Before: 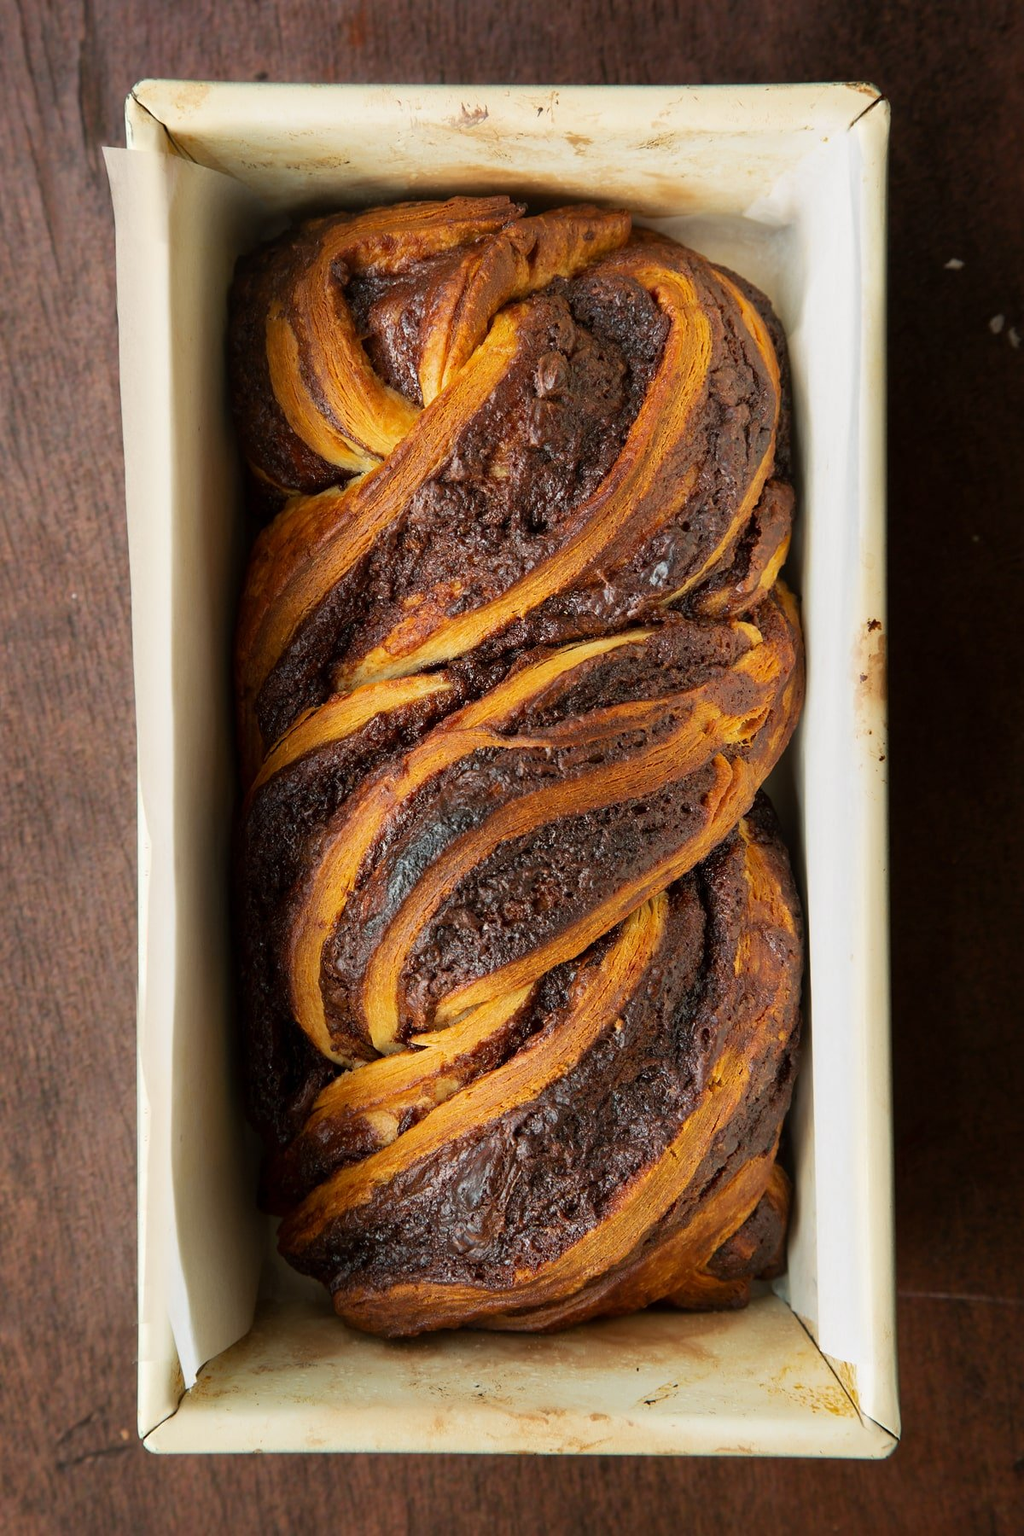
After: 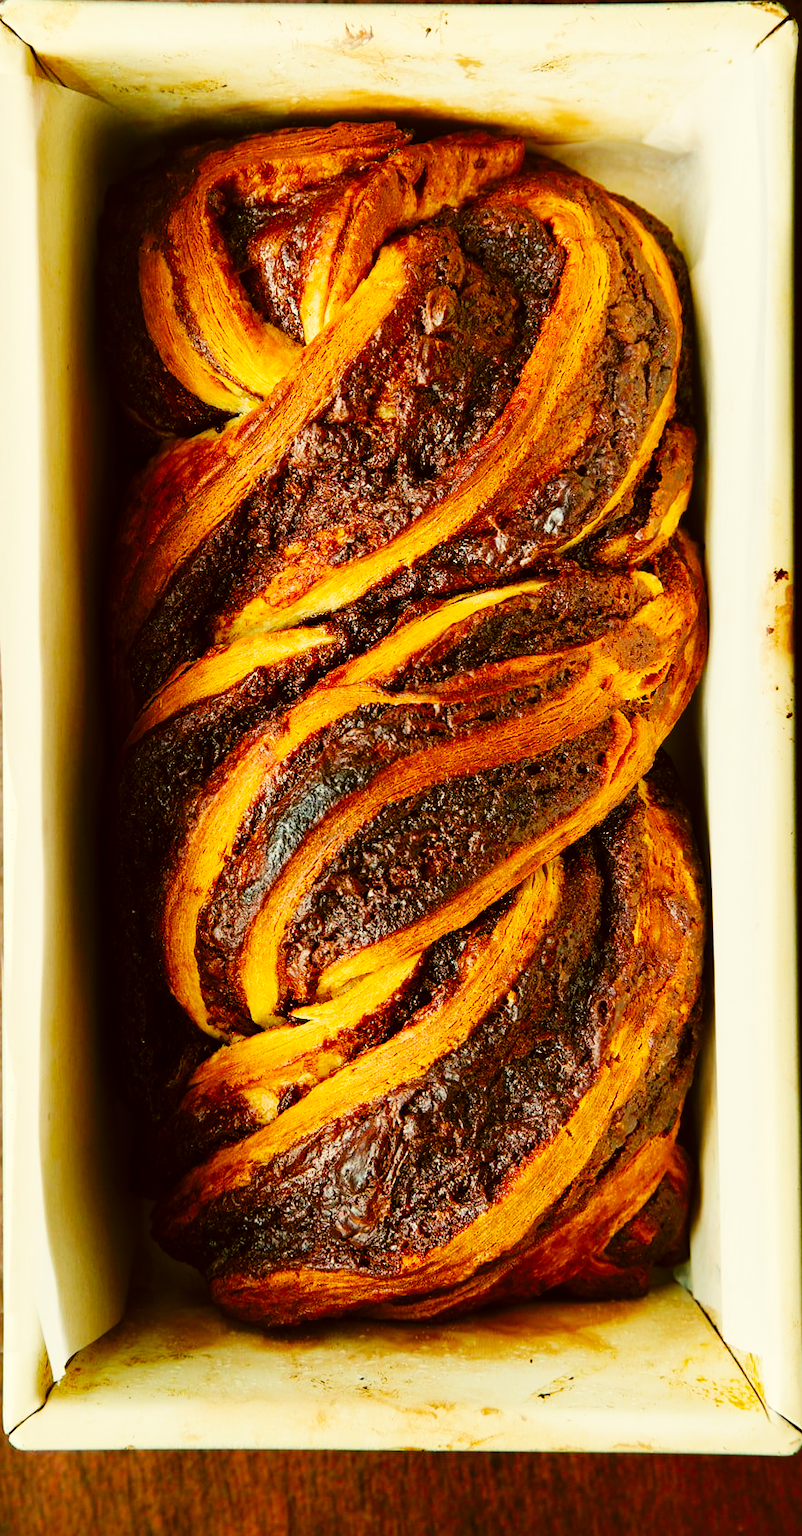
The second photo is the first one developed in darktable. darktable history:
base curve: curves: ch0 [(0, 0) (0.036, 0.025) (0.121, 0.166) (0.206, 0.329) (0.605, 0.79) (1, 1)], preserve colors none
color balance rgb: shadows lift › chroma 2%, shadows lift › hue 248.71°, perceptual saturation grading › global saturation 20%, perceptual saturation grading › highlights -25.884%, perceptual saturation grading › shadows 25.462%, global vibrance 20%
color correction: highlights a* -1.72, highlights b* 10.03, shadows a* 0.717, shadows b* 18.98
tone curve: curves: ch0 [(0, 0) (0.08, 0.06) (0.17, 0.14) (0.5, 0.5) (0.83, 0.86) (0.92, 0.94) (1, 1)], preserve colors none
crop and rotate: left 13.203%, top 5.294%, right 12.575%
